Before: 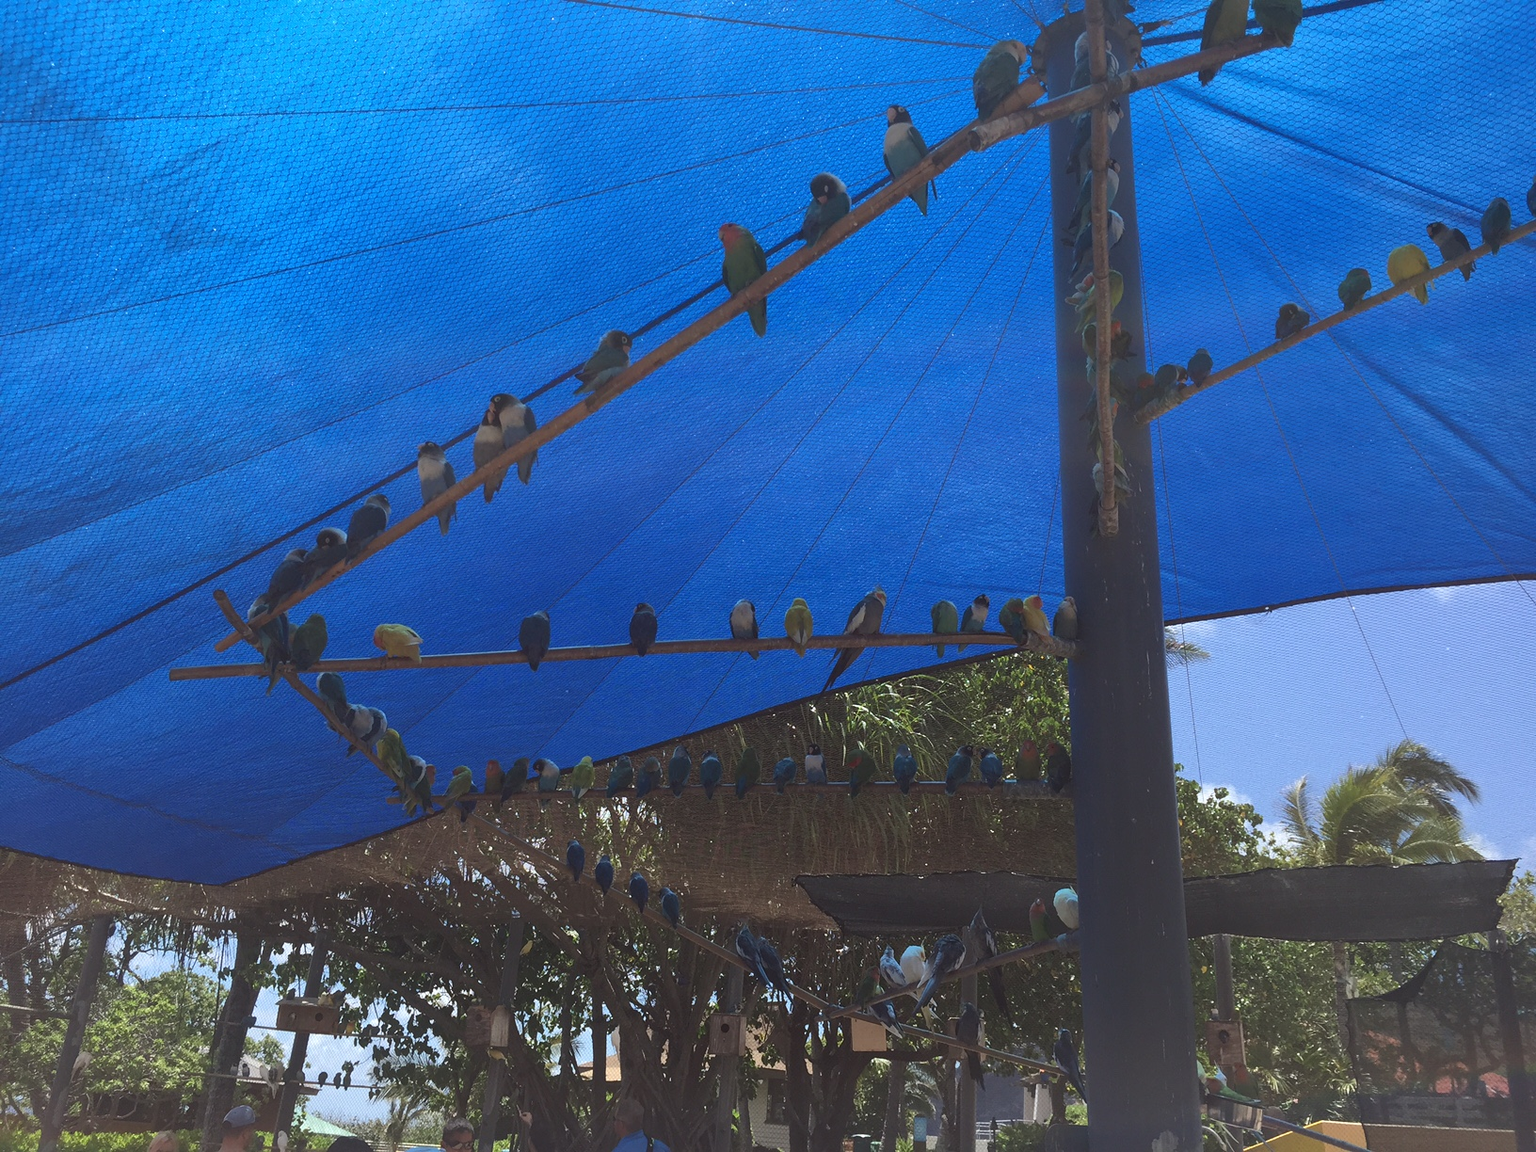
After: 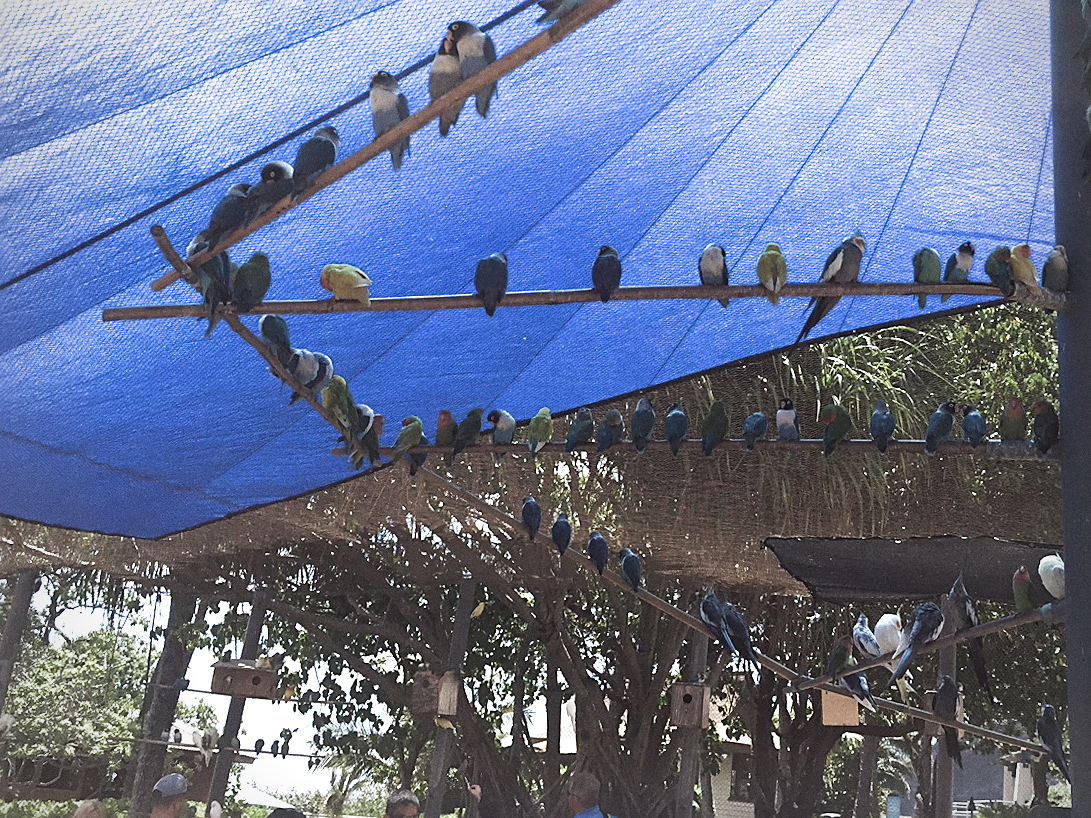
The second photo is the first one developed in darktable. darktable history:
crop and rotate: angle -0.82°, left 3.85%, top 31.828%, right 27.992%
sharpen: on, module defaults
vignetting: fall-off radius 60.92%
exposure: exposure 0.935 EV, compensate highlight preservation false
grain: coarseness 0.47 ISO
filmic rgb: black relative exposure -8.2 EV, white relative exposure 2.2 EV, threshold 3 EV, hardness 7.11, latitude 75%, contrast 1.325, highlights saturation mix -2%, shadows ↔ highlights balance 30%, preserve chrominance RGB euclidean norm, color science v5 (2021), contrast in shadows safe, contrast in highlights safe, enable highlight reconstruction true
